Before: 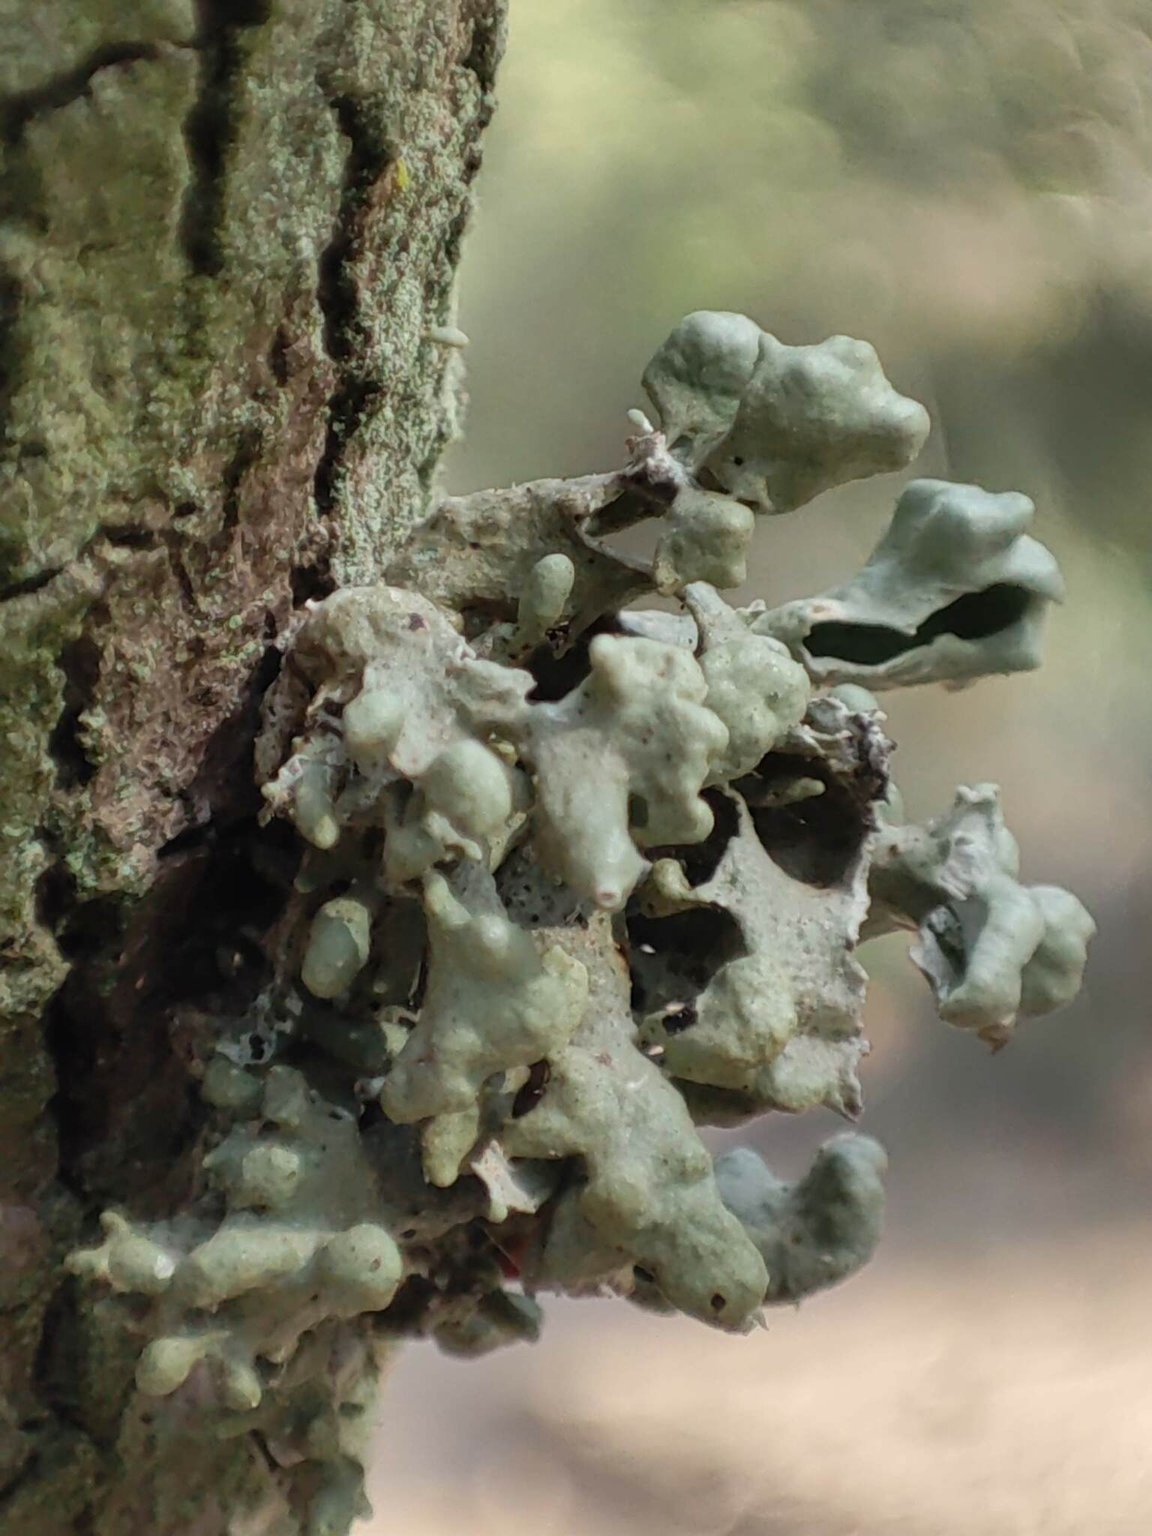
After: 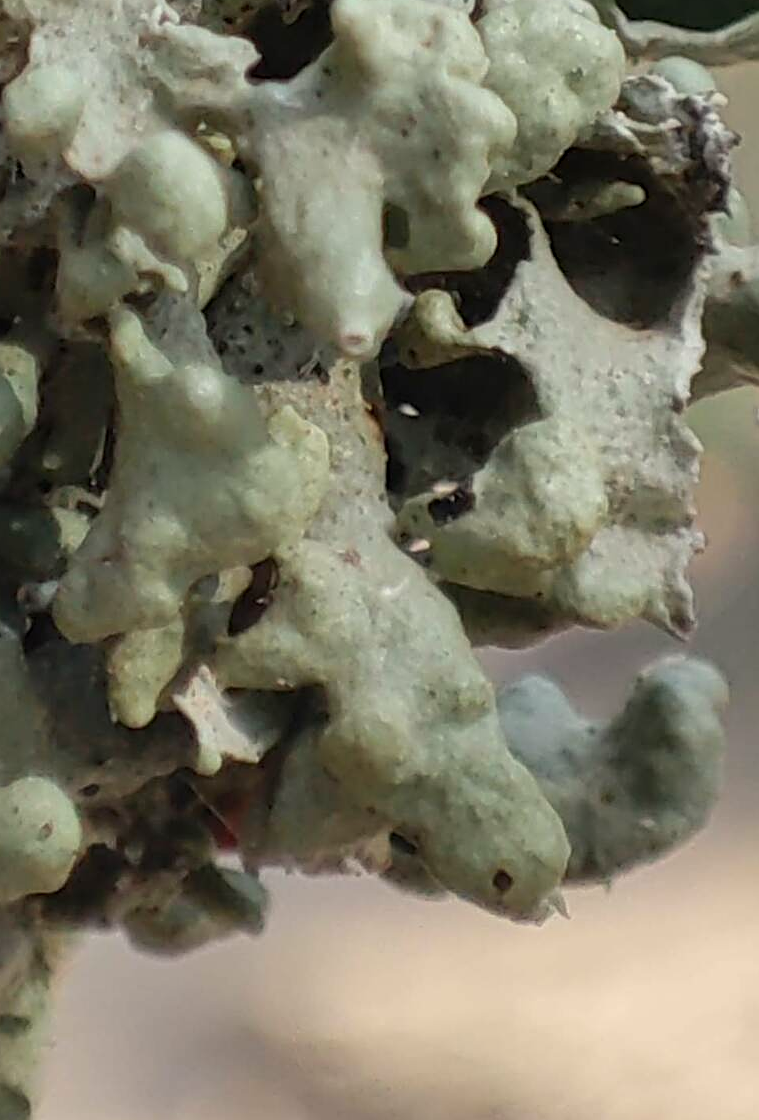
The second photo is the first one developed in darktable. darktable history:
crop: left 29.672%, top 41.786%, right 20.851%, bottom 3.487%
sharpen: on, module defaults
color correction: highlights b* 3
